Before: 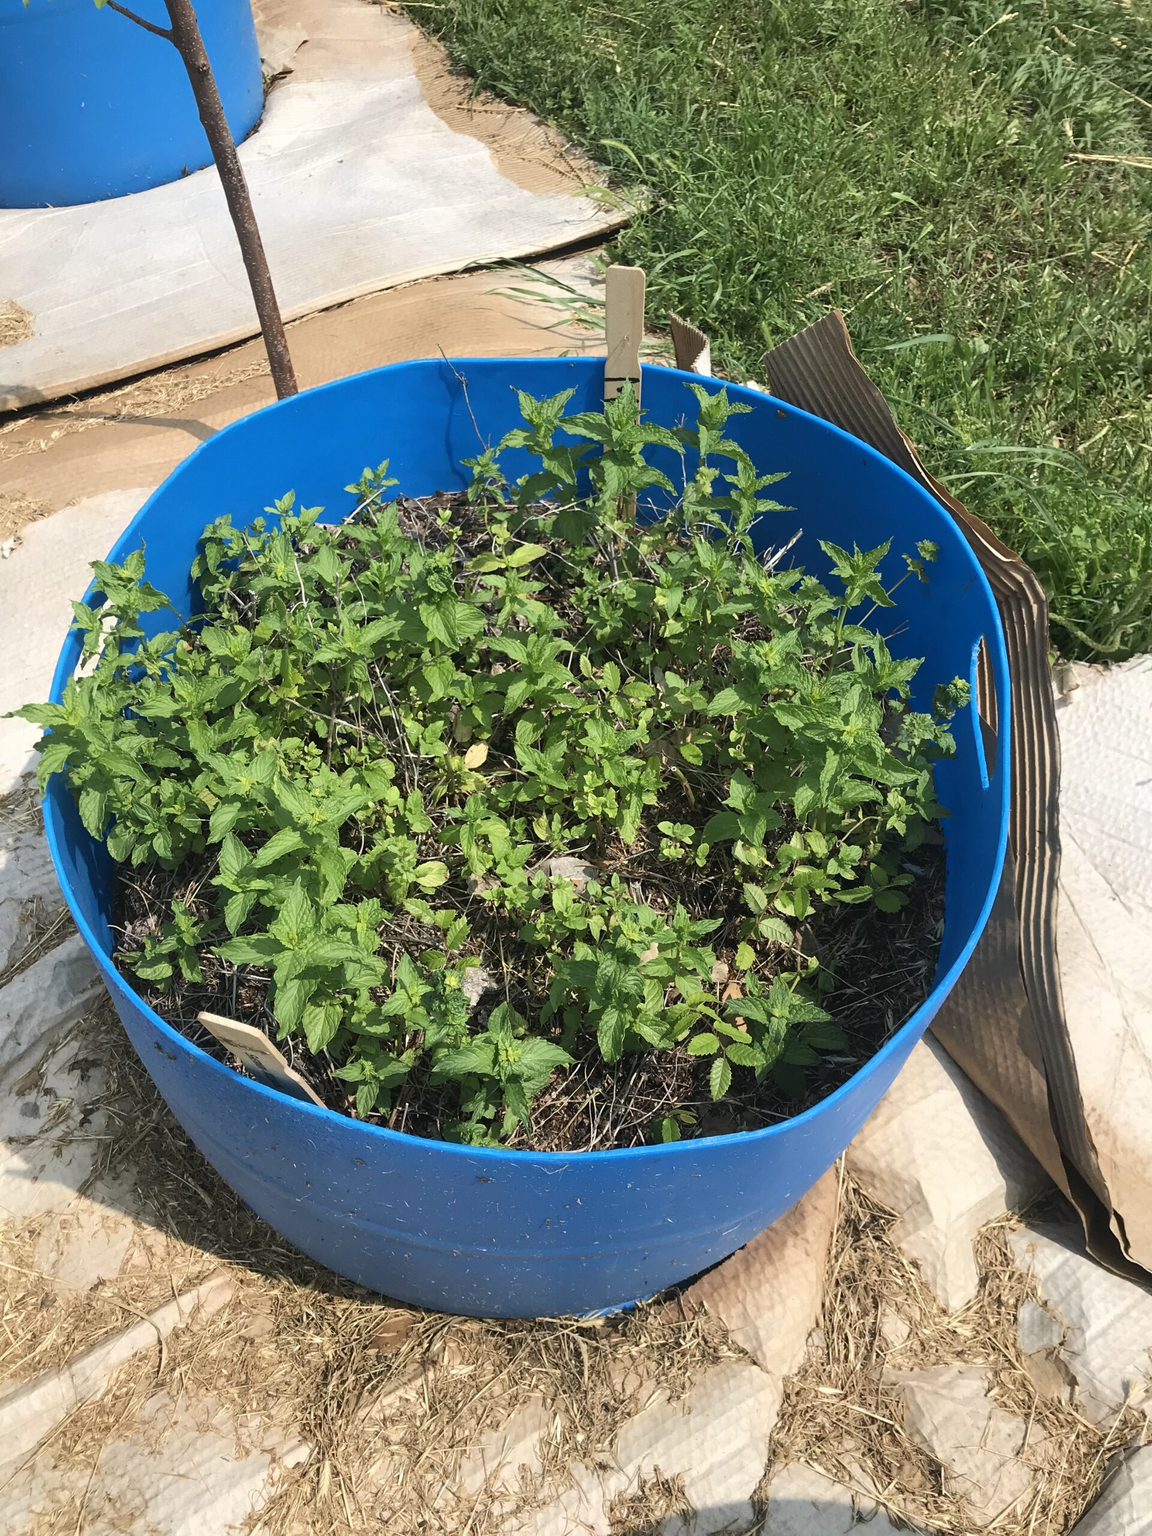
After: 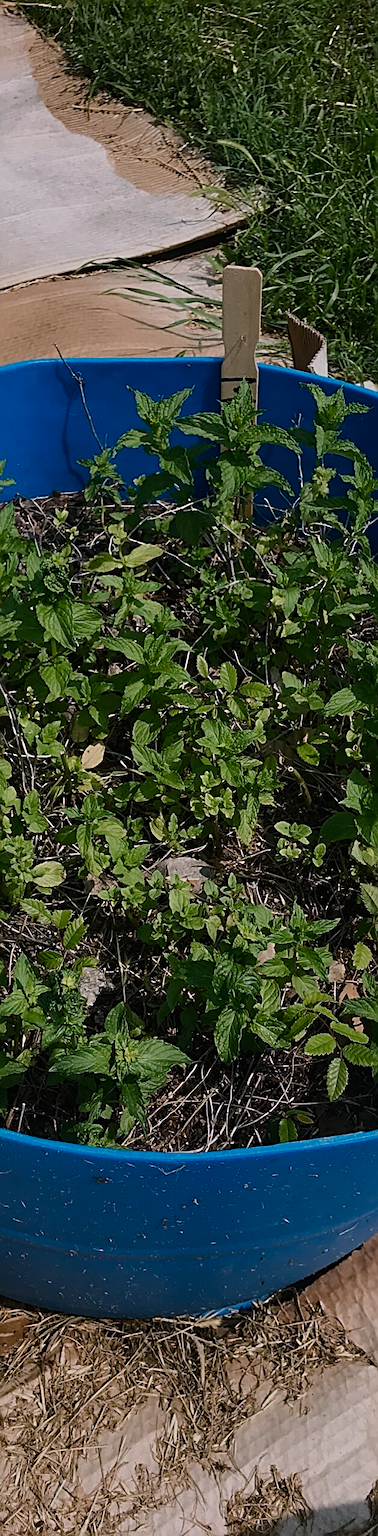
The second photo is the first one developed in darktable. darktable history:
exposure: exposure -1.447 EV, compensate highlight preservation false
crop: left 33.306%, right 33.795%
color correction: highlights a* -0.786, highlights b* -9.36
color balance rgb: highlights gain › chroma 2.452%, highlights gain › hue 37.74°, perceptual saturation grading › global saturation 20%, perceptual saturation grading › highlights -49.024%, perceptual saturation grading › shadows 24.223%, global vibrance 9.409%
sharpen: radius 2.537, amount 0.627
color zones: curves: ch0 [(0, 0.5) (0.143, 0.5) (0.286, 0.5) (0.429, 0.5) (0.571, 0.5) (0.714, 0.476) (0.857, 0.5) (1, 0.5)]; ch2 [(0, 0.5) (0.143, 0.5) (0.286, 0.5) (0.429, 0.5) (0.571, 0.5) (0.714, 0.487) (0.857, 0.5) (1, 0.5)]
tone equalizer: -8 EV -0.723 EV, -7 EV -0.686 EV, -6 EV -0.578 EV, -5 EV -0.364 EV, -3 EV 0.399 EV, -2 EV 0.6 EV, -1 EV 0.697 EV, +0 EV 0.734 EV, edges refinement/feathering 500, mask exposure compensation -1.57 EV, preserve details no
